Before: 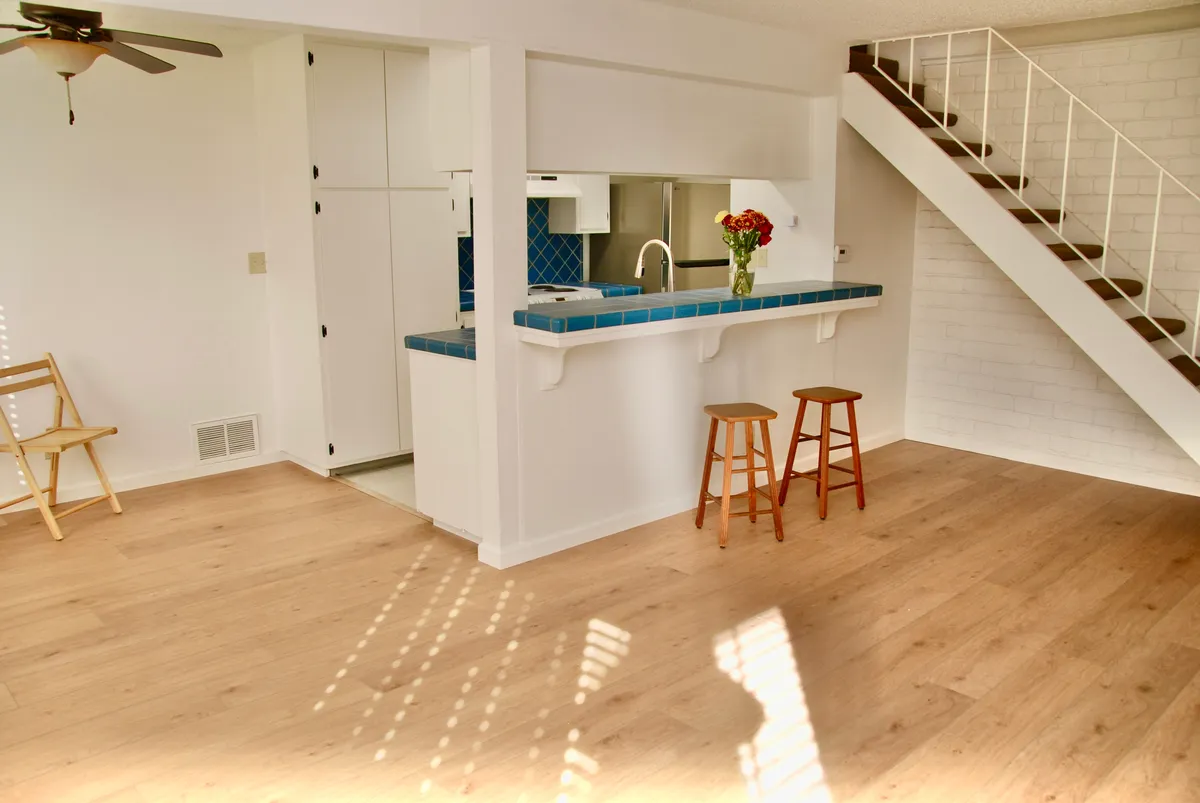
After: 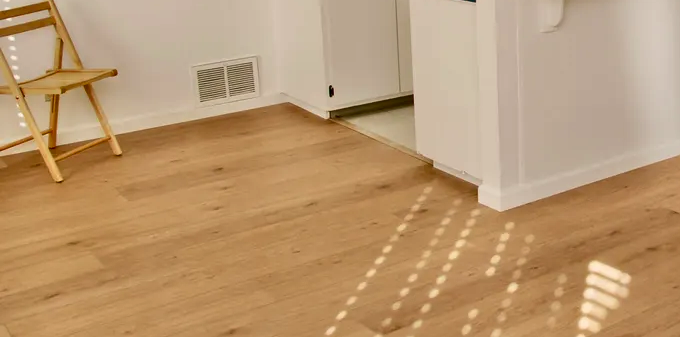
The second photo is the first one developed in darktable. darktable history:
contrast brightness saturation: contrast 0.13, brightness -0.232, saturation 0.142
crop: top 44.656%, right 43.28%, bottom 13.277%
